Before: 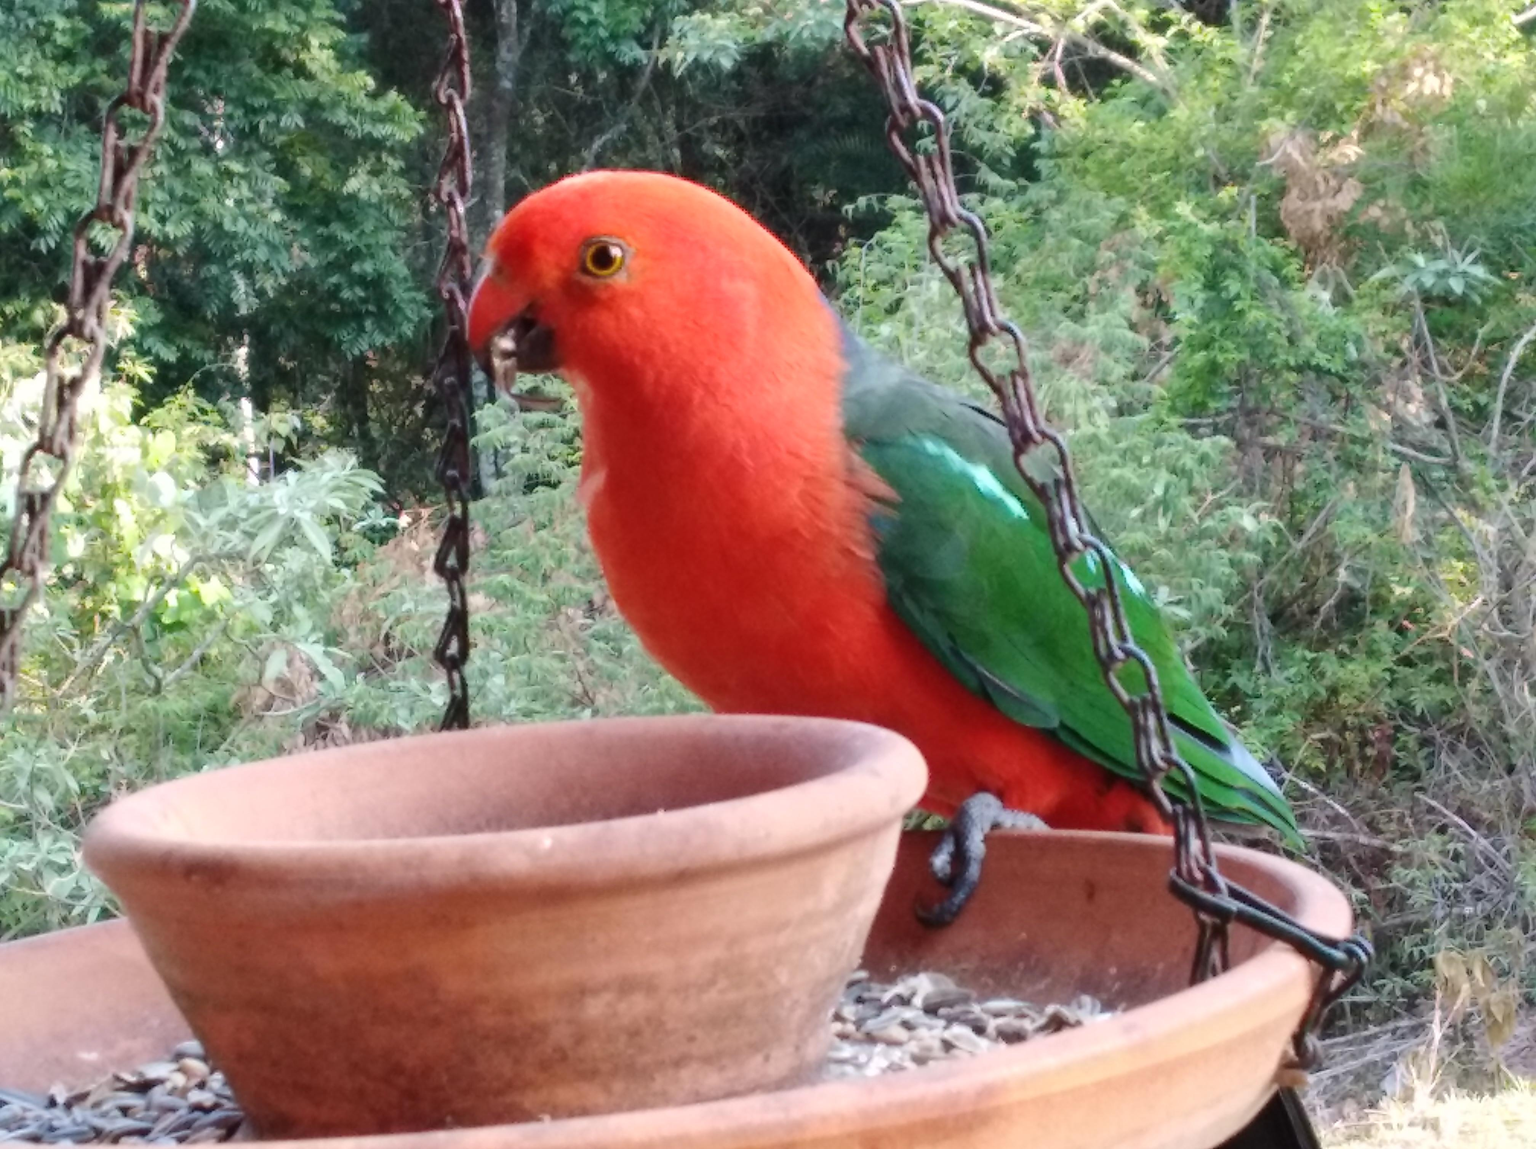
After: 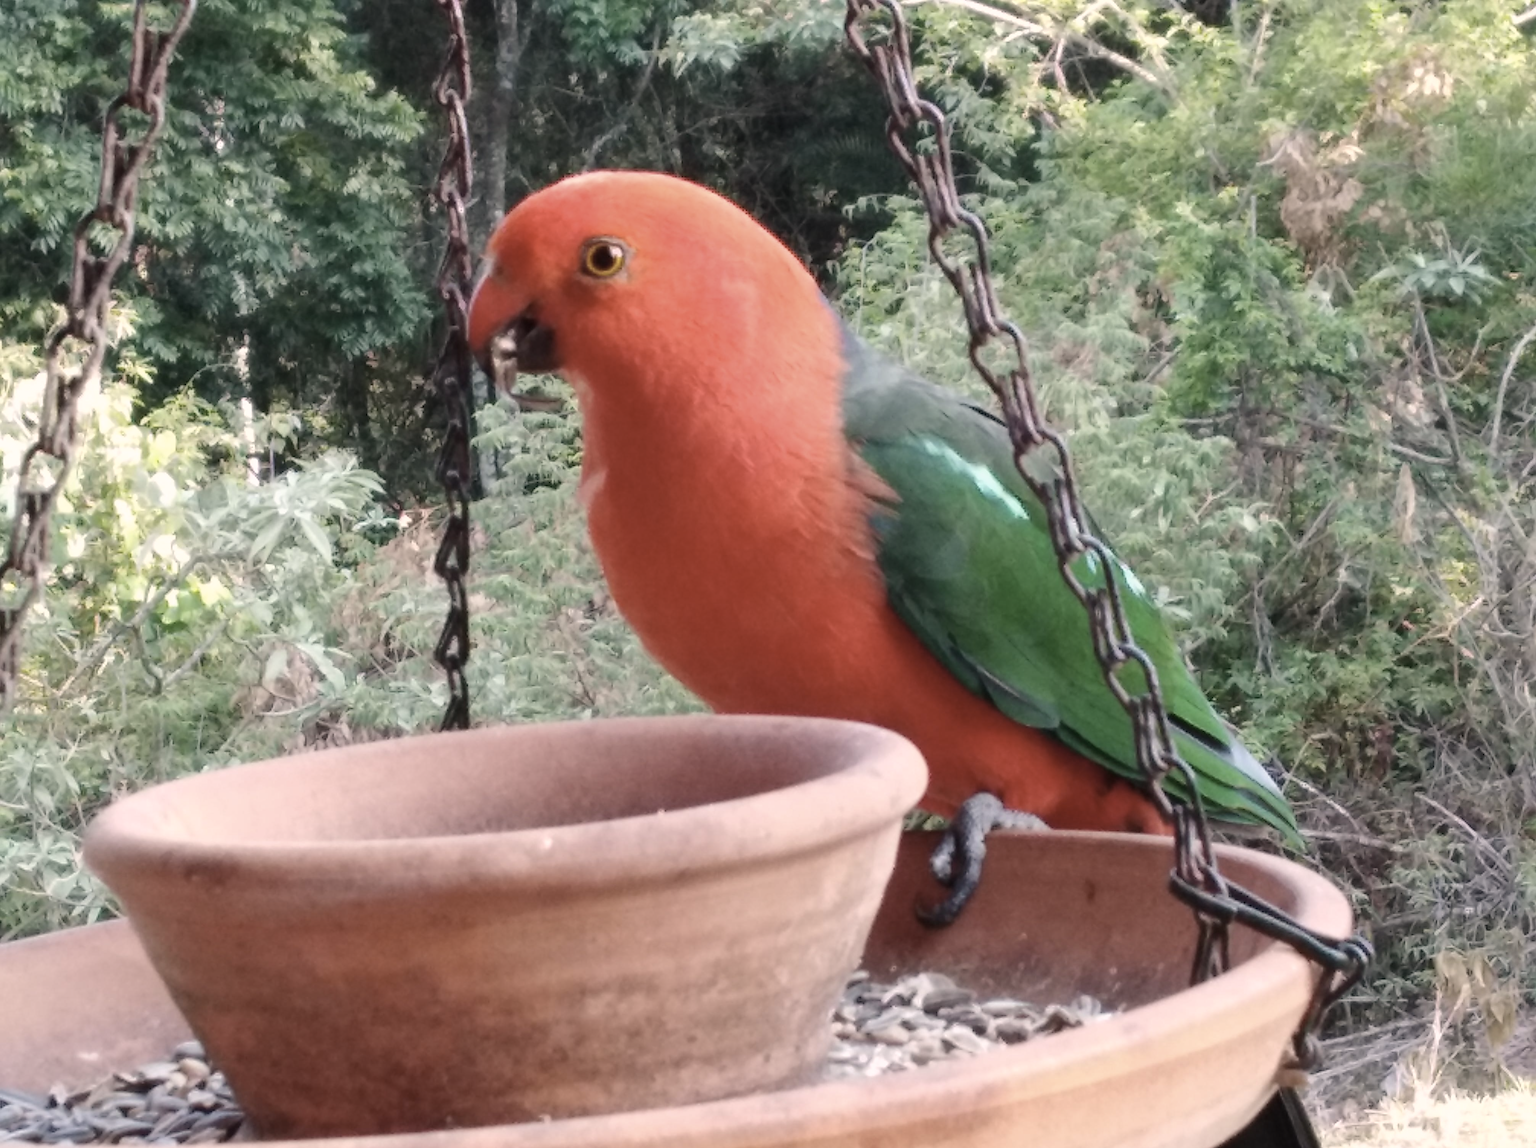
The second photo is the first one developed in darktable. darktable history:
color correction: highlights a* 5.58, highlights b* 5.23, saturation 0.634
